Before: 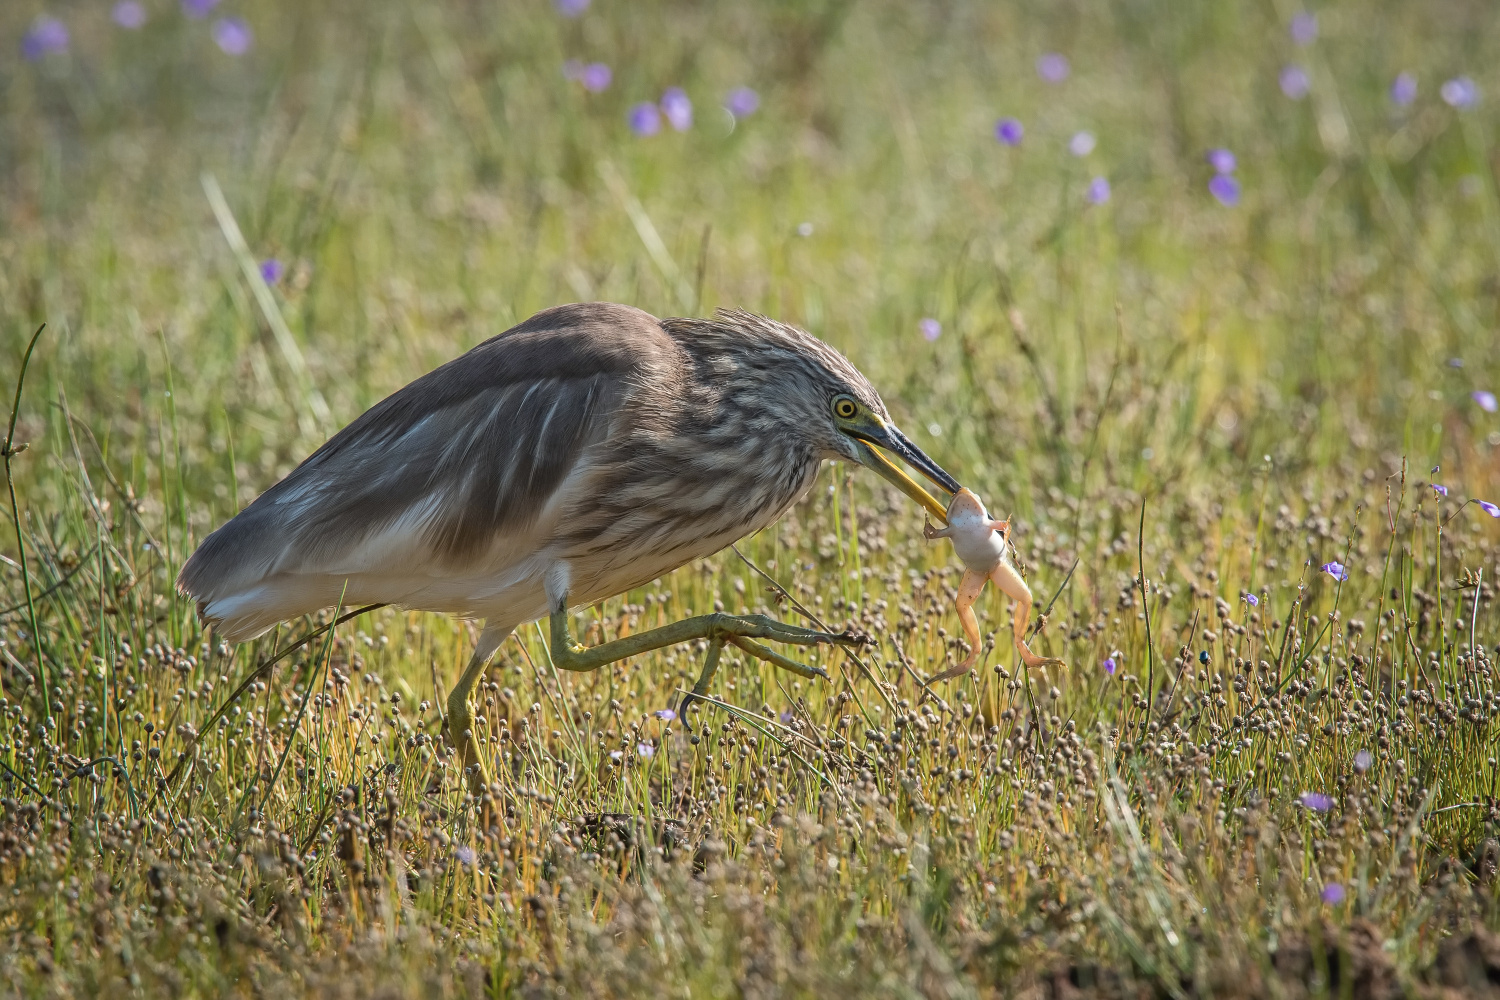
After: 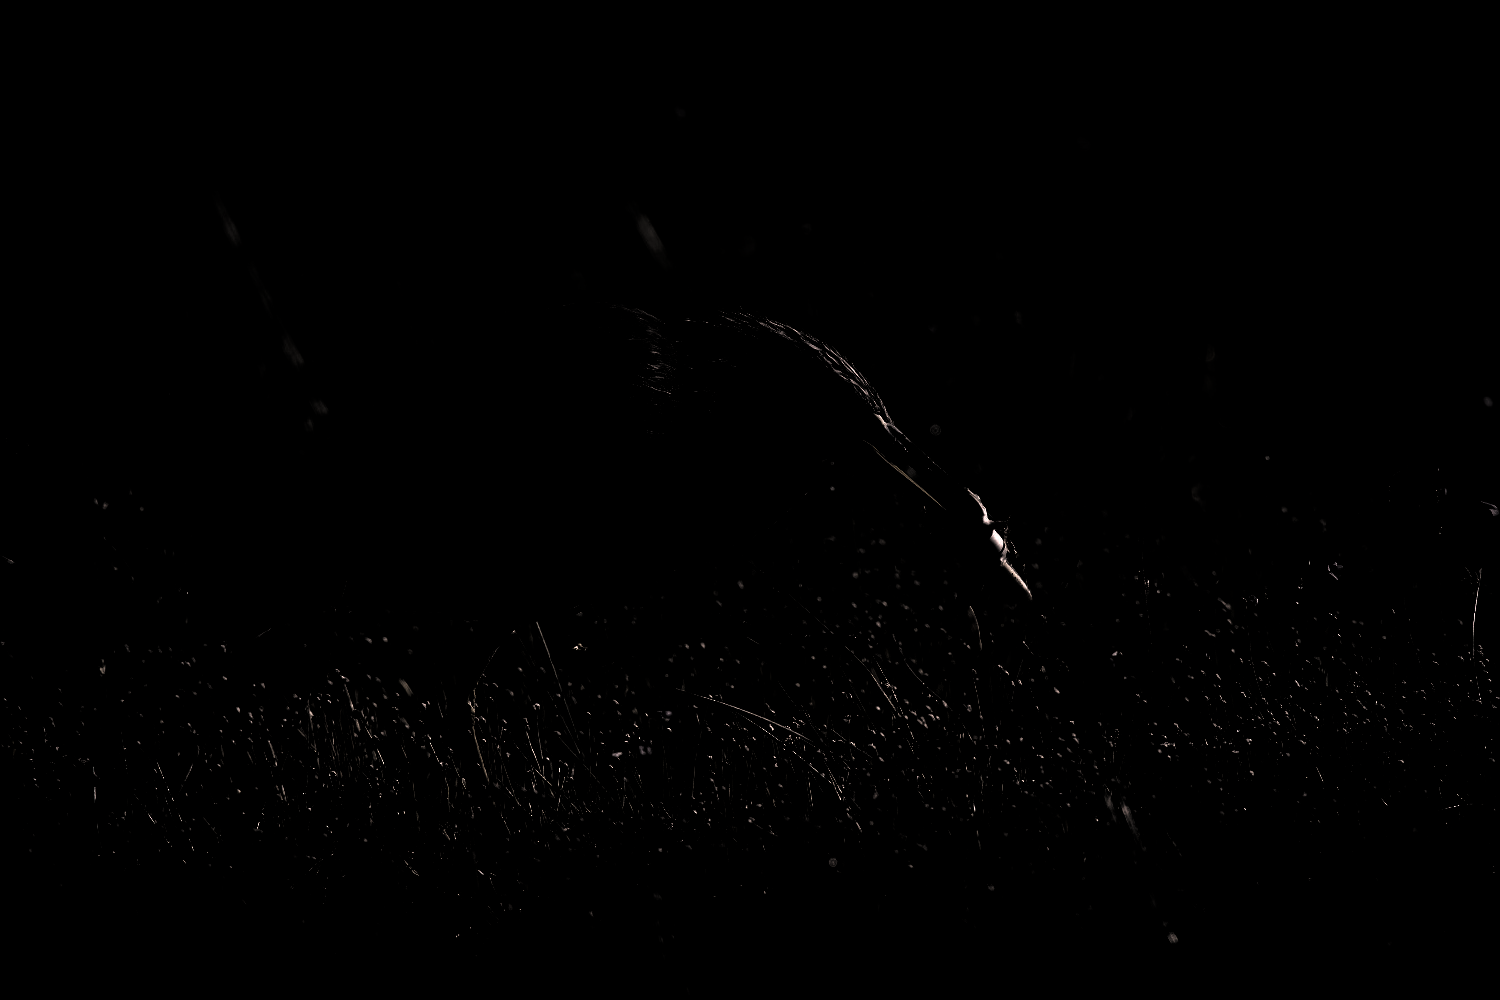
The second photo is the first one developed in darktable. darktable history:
local contrast: mode bilateral grid, contrast 19, coarseness 50, detail 120%, midtone range 0.2
contrast brightness saturation: contrast 0.102, saturation -0.377
color correction: highlights a* 12.9, highlights b* 5.55
levels: levels [0.721, 0.937, 0.997]
